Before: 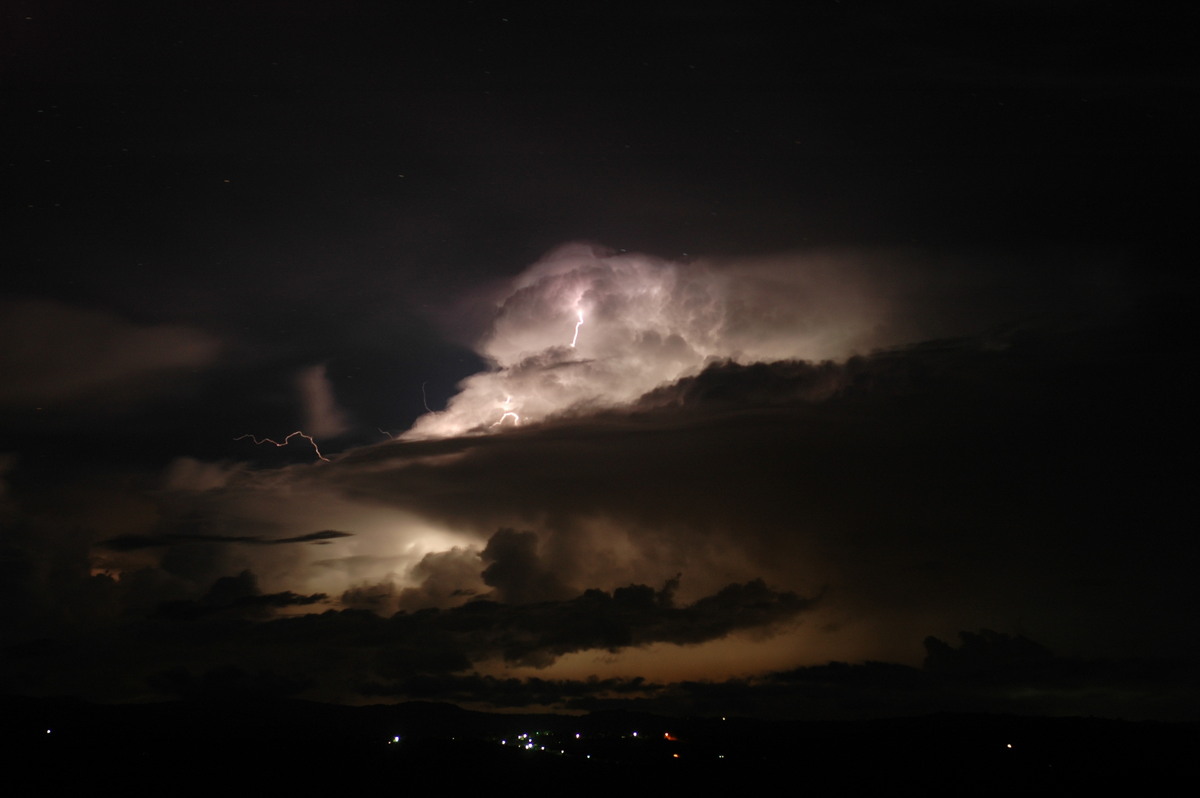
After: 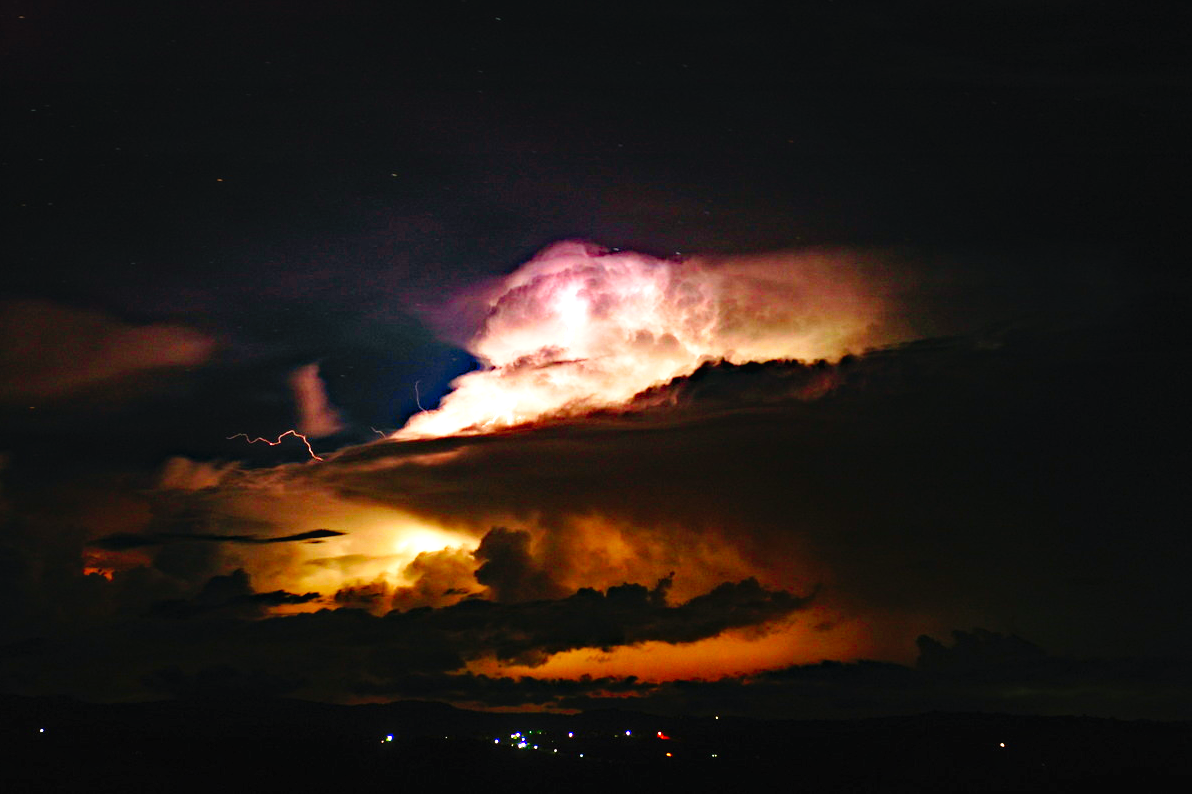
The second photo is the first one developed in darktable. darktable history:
color balance rgb: perceptual saturation grading › global saturation 25%, global vibrance 20%
local contrast: highlights 100%, shadows 100%, detail 120%, midtone range 0.2
crop and rotate: left 0.614%, top 0.179%, bottom 0.309%
base curve: curves: ch0 [(0, 0) (0.007, 0.004) (0.027, 0.03) (0.046, 0.07) (0.207, 0.54) (0.442, 0.872) (0.673, 0.972) (1, 1)], preserve colors none
levels: levels [0, 0.397, 0.955]
haze removal: strength 0.42, compatibility mode true, adaptive false
